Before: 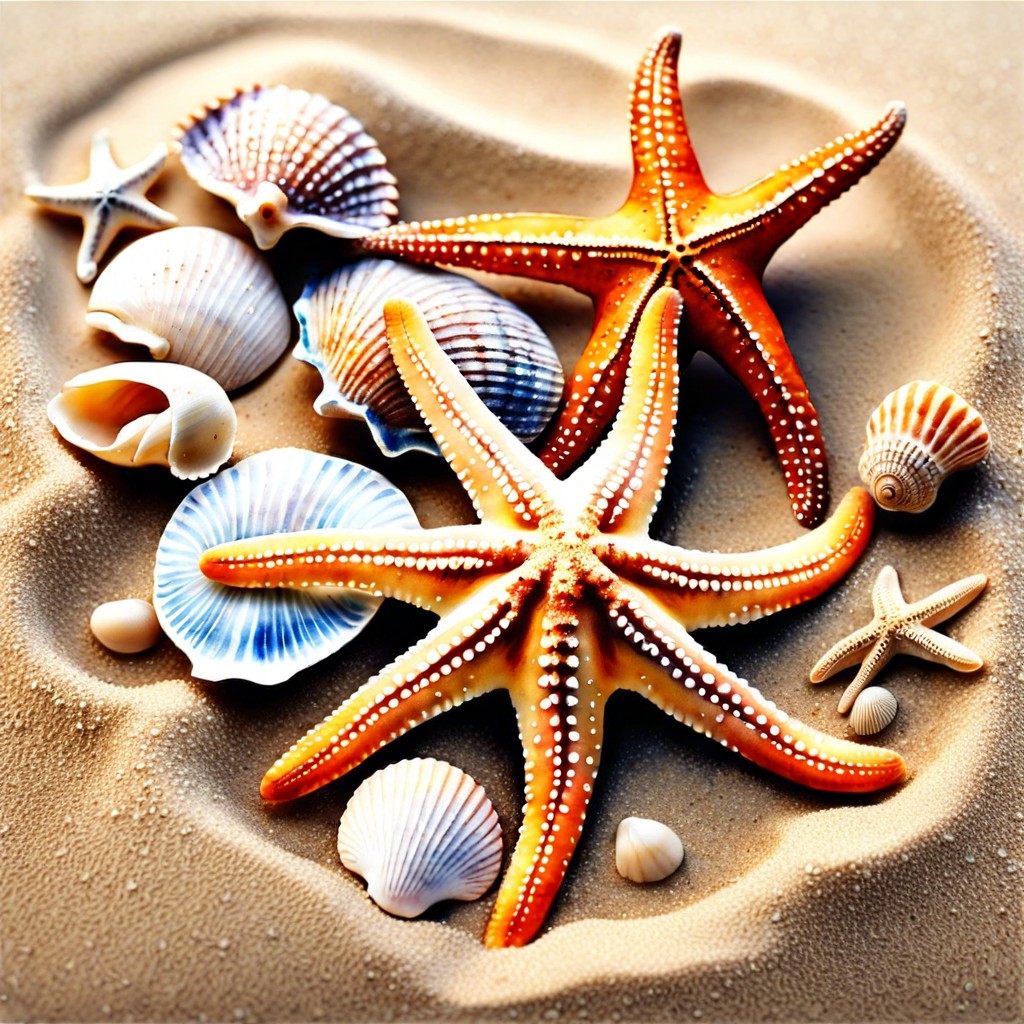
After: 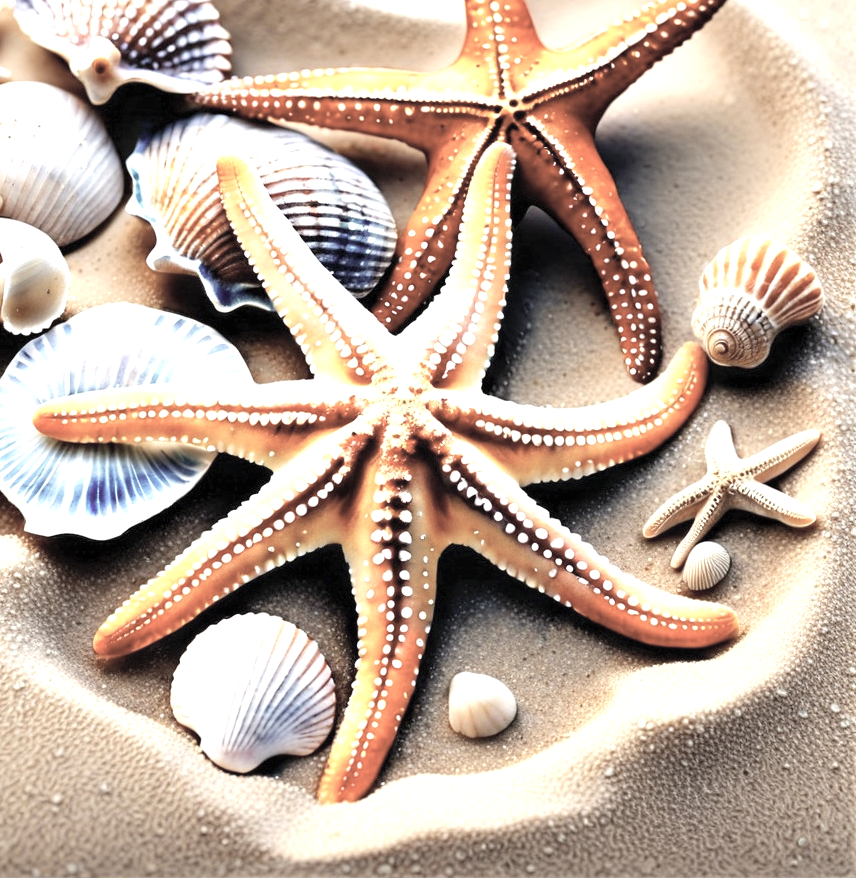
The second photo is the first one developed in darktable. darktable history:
crop: left 16.404%, top 14.175%
contrast brightness saturation: brightness 0.18, saturation -0.496
local contrast: highlights 104%, shadows 99%, detail 119%, midtone range 0.2
exposure: black level correction 0, exposure 0.499 EV, compensate exposure bias true, compensate highlight preservation false
